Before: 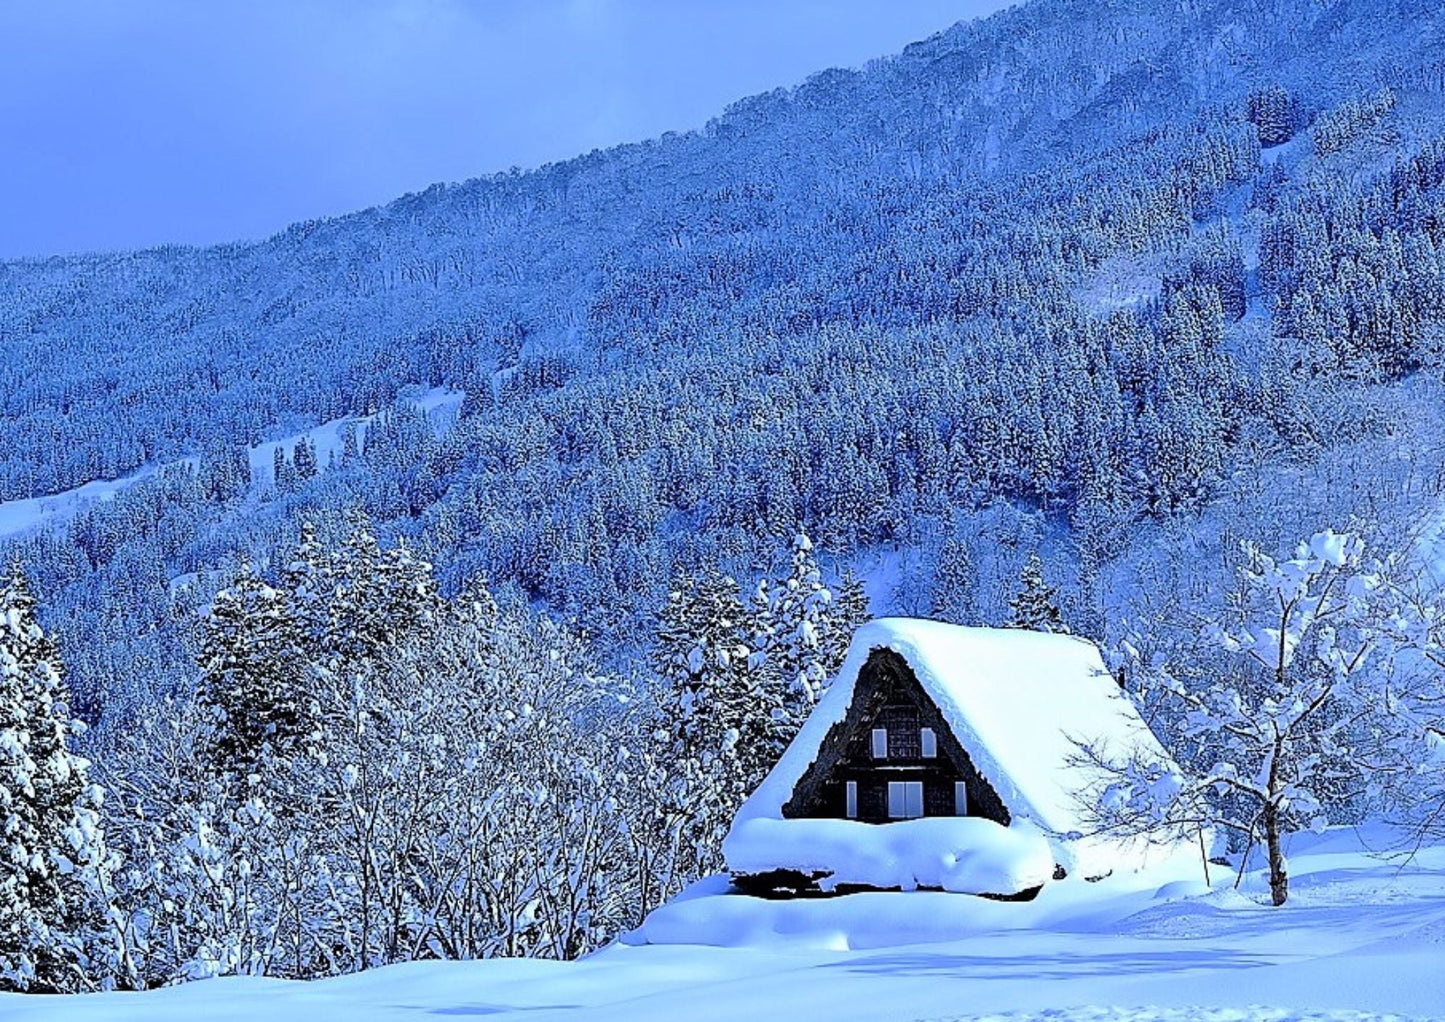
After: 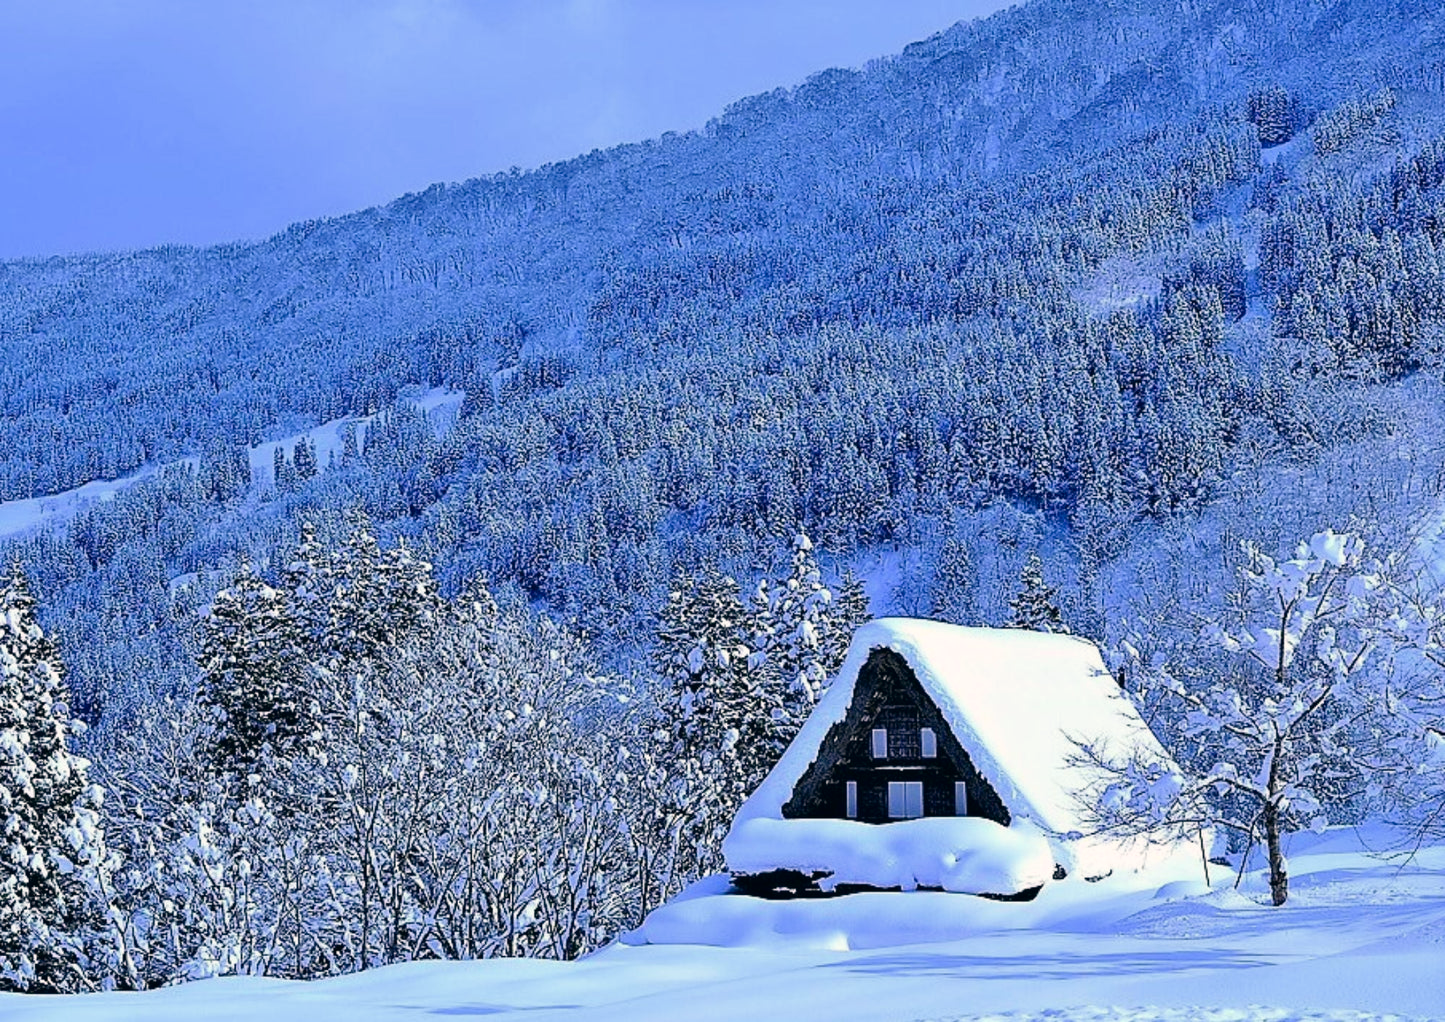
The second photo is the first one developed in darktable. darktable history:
color correction: highlights a* 5.38, highlights b* 5.3, shadows a* -4.26, shadows b* -5.11
